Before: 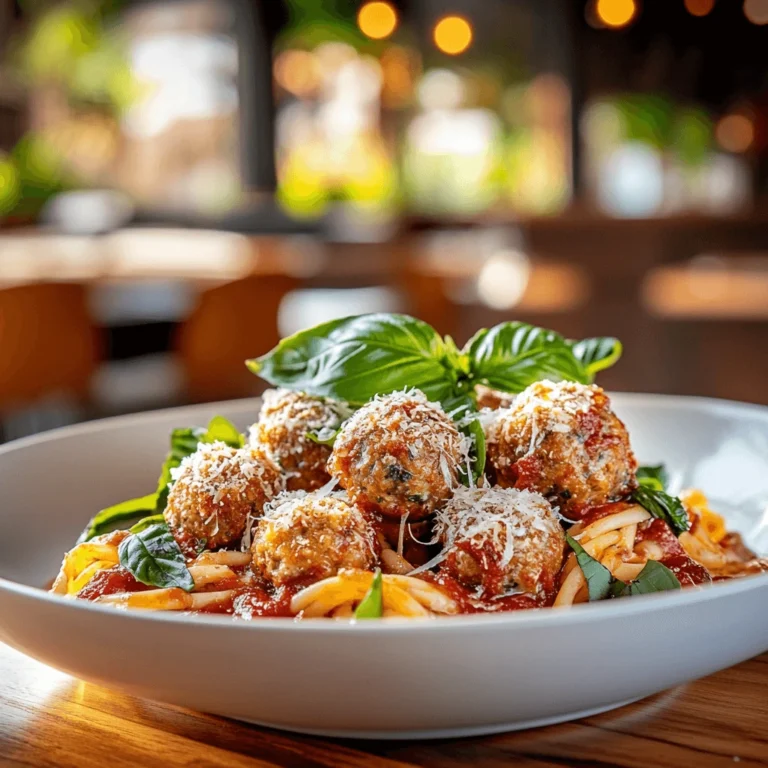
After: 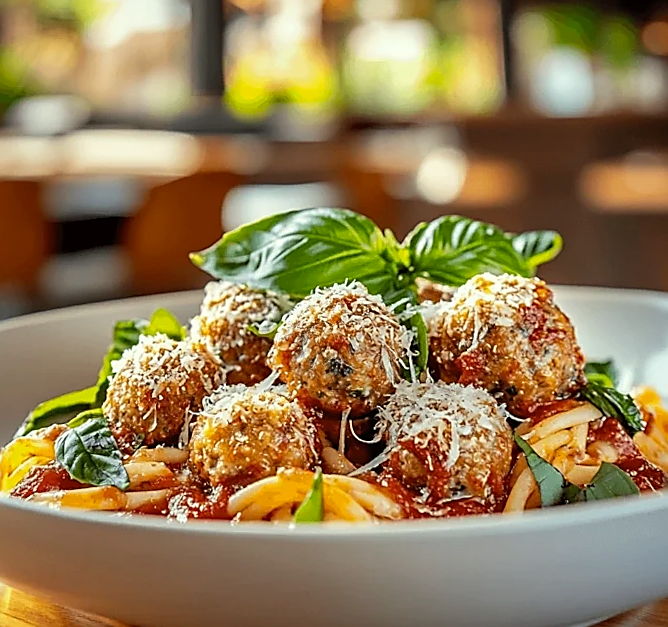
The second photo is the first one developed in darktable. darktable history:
color correction: highlights a* -4.28, highlights b* 6.53
sharpen: radius 1.4, amount 1.25, threshold 0.7
crop and rotate: left 10.071%, top 10.071%, right 10.02%, bottom 10.02%
rotate and perspective: rotation 0.128°, lens shift (vertical) -0.181, lens shift (horizontal) -0.044, shear 0.001, automatic cropping off
